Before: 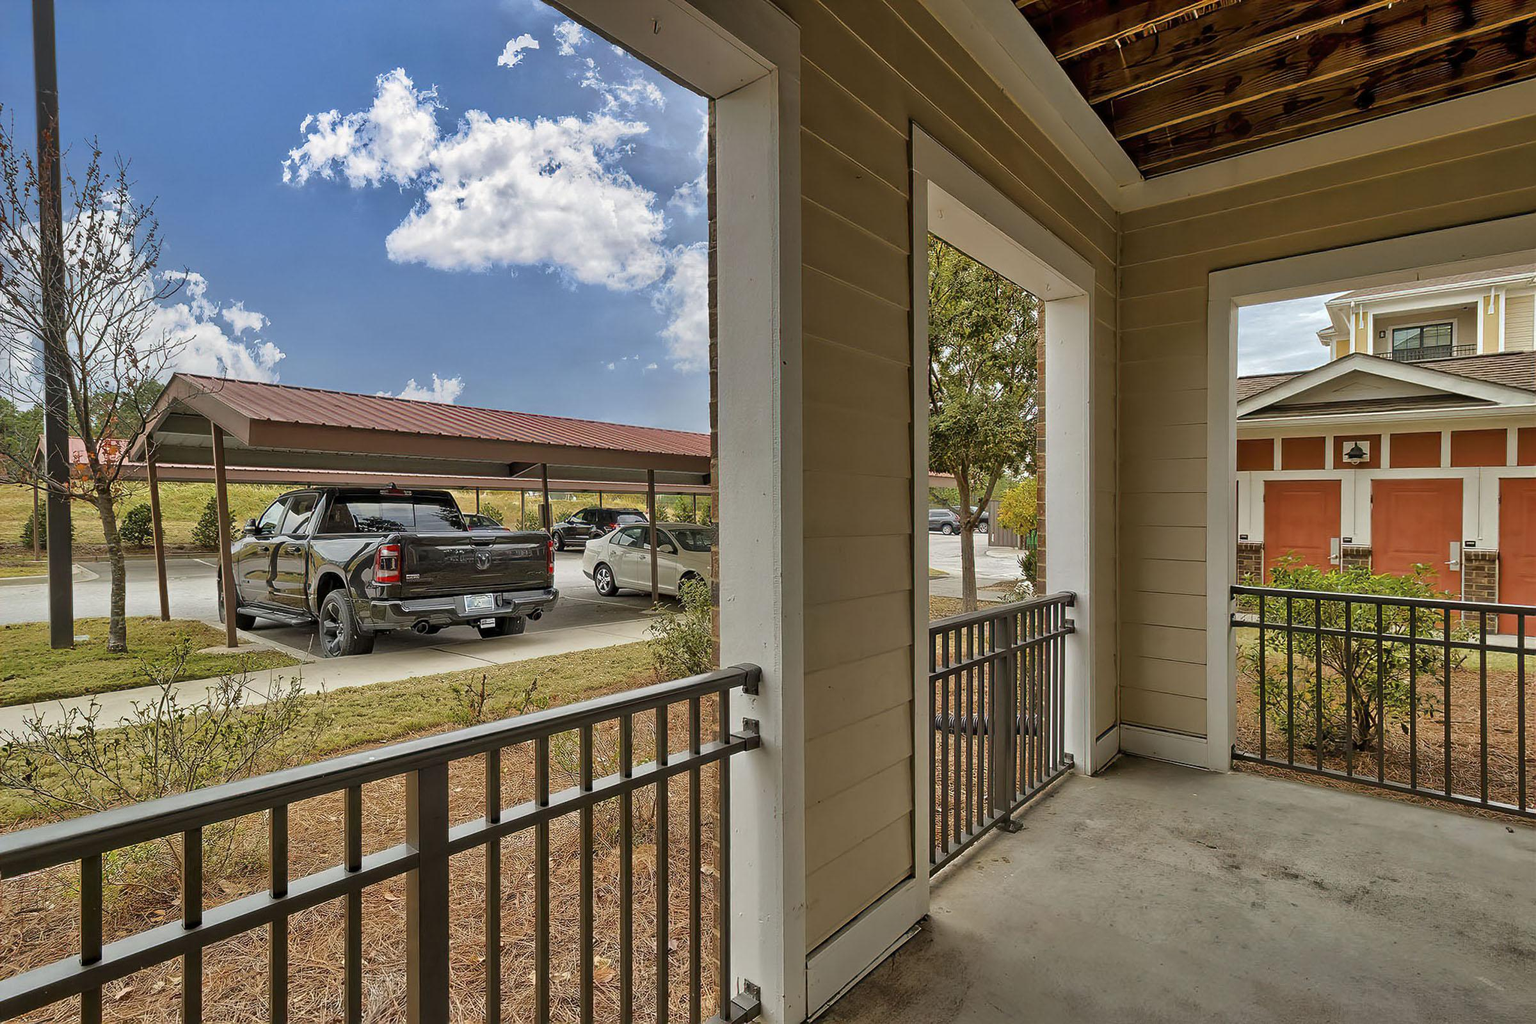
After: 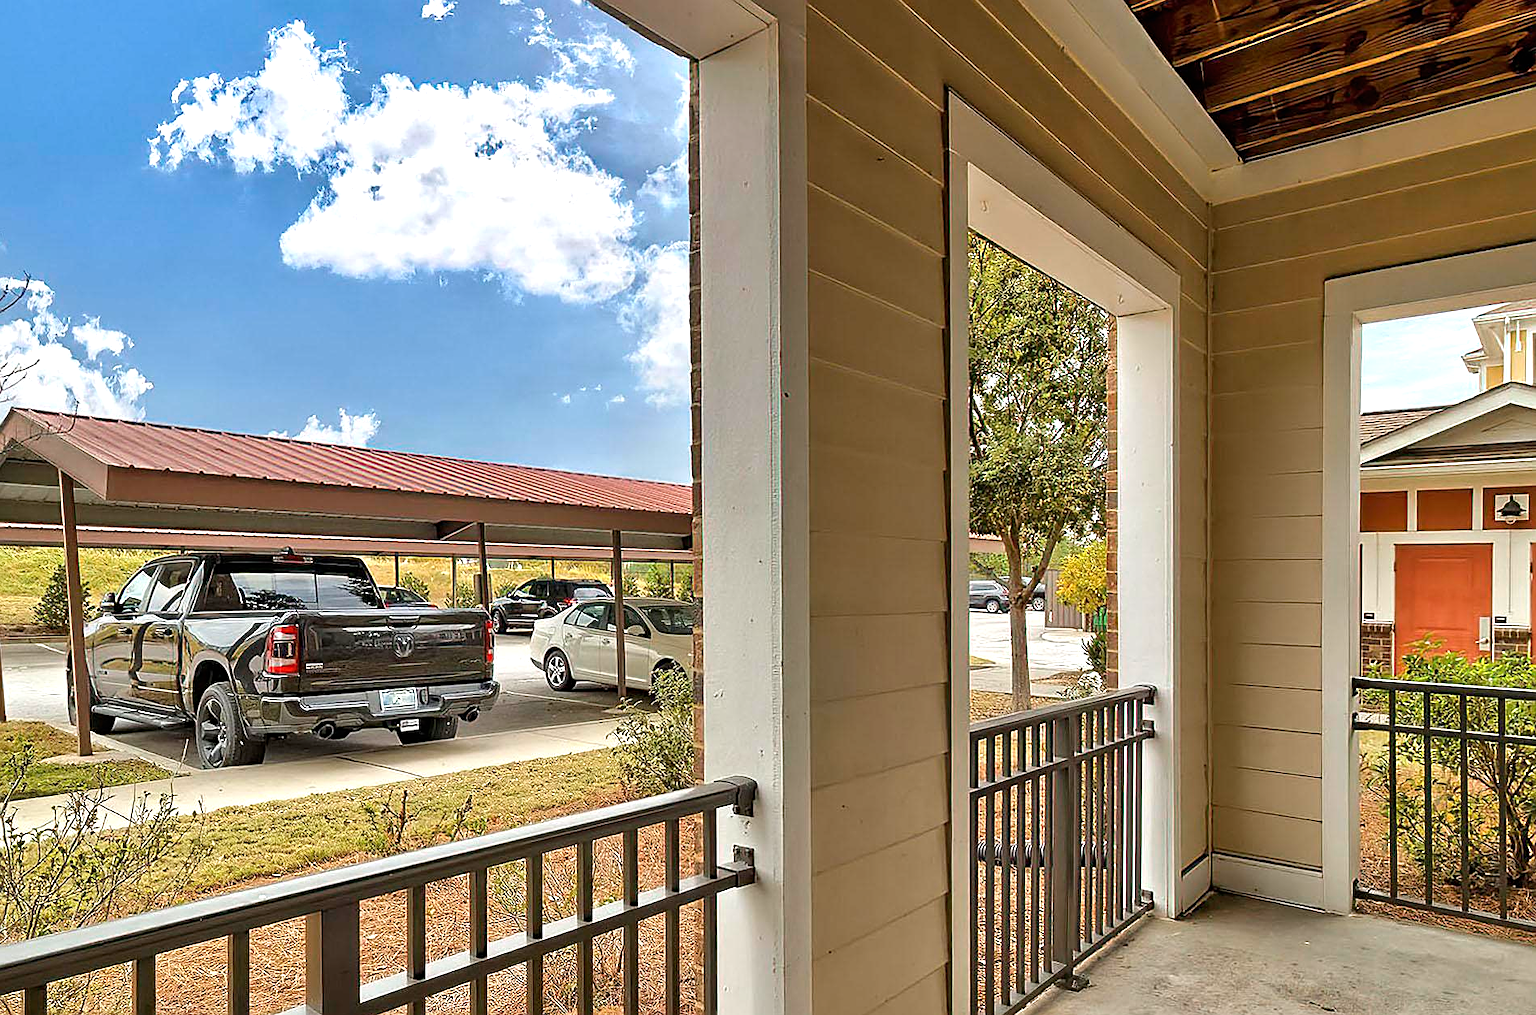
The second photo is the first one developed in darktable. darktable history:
crop and rotate: left 10.77%, top 5.1%, right 10.41%, bottom 16.76%
sharpen: on, module defaults
exposure: black level correction 0, exposure 0.7 EV, compensate exposure bias true, compensate highlight preservation false
